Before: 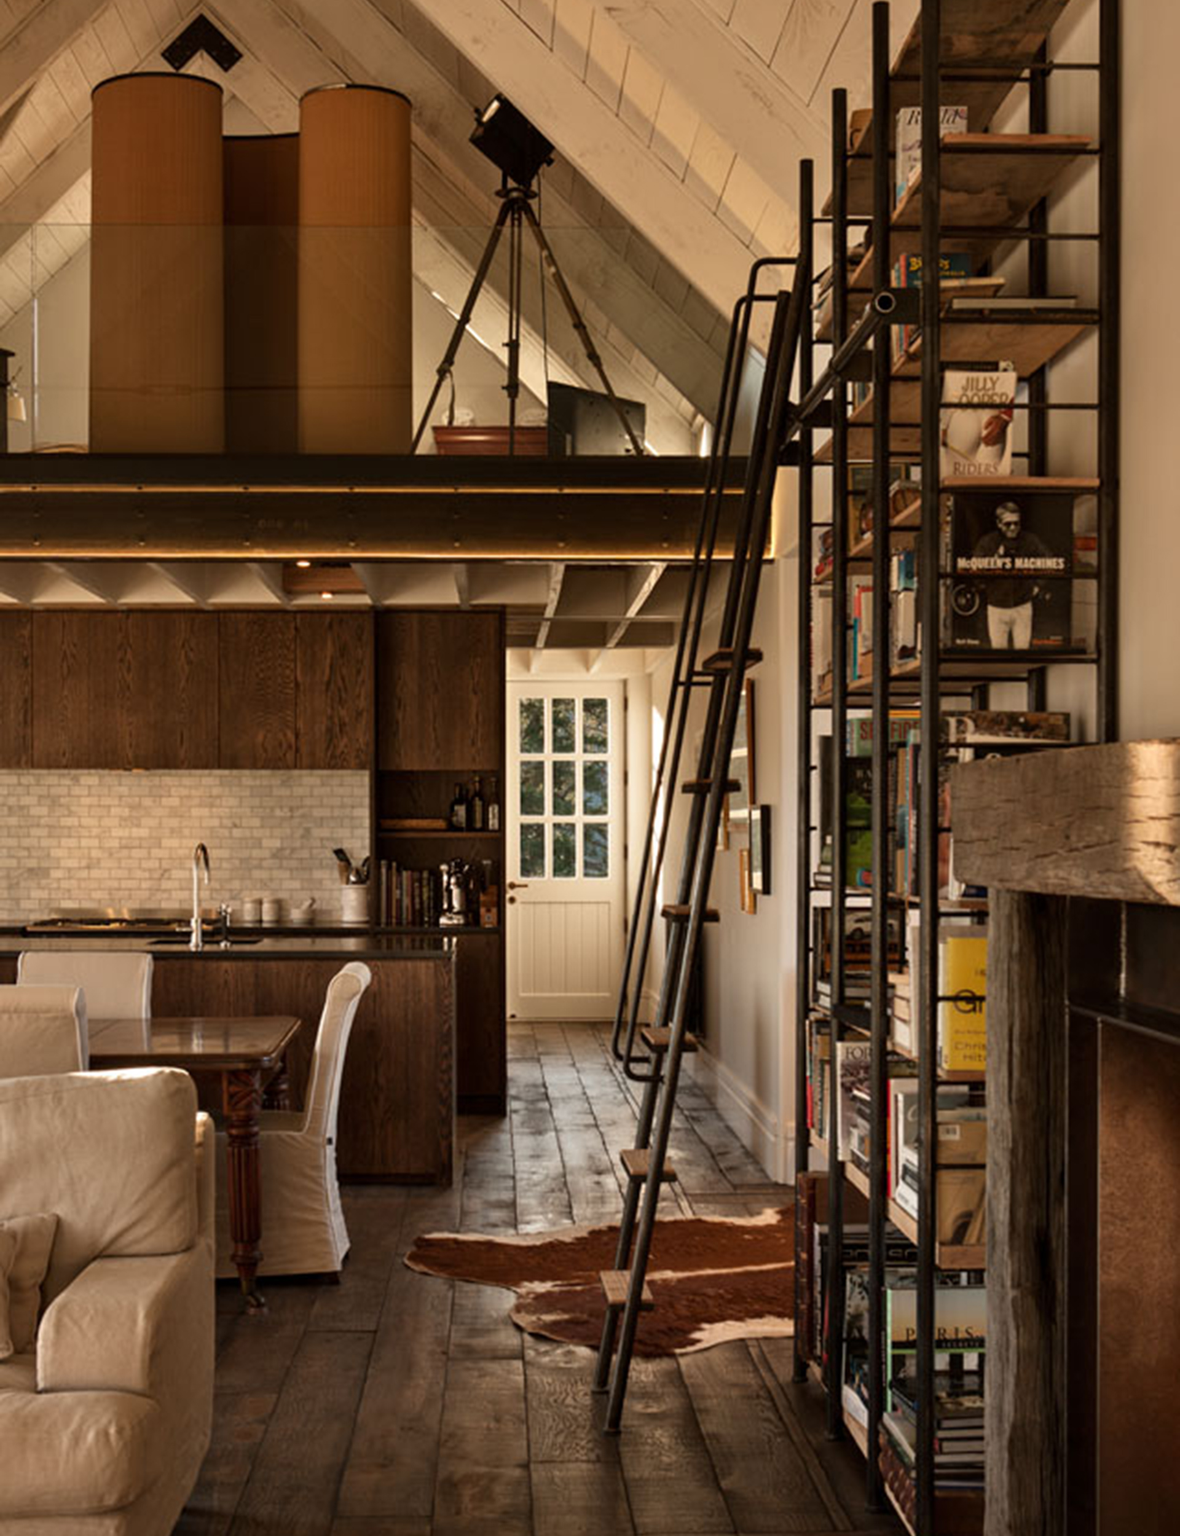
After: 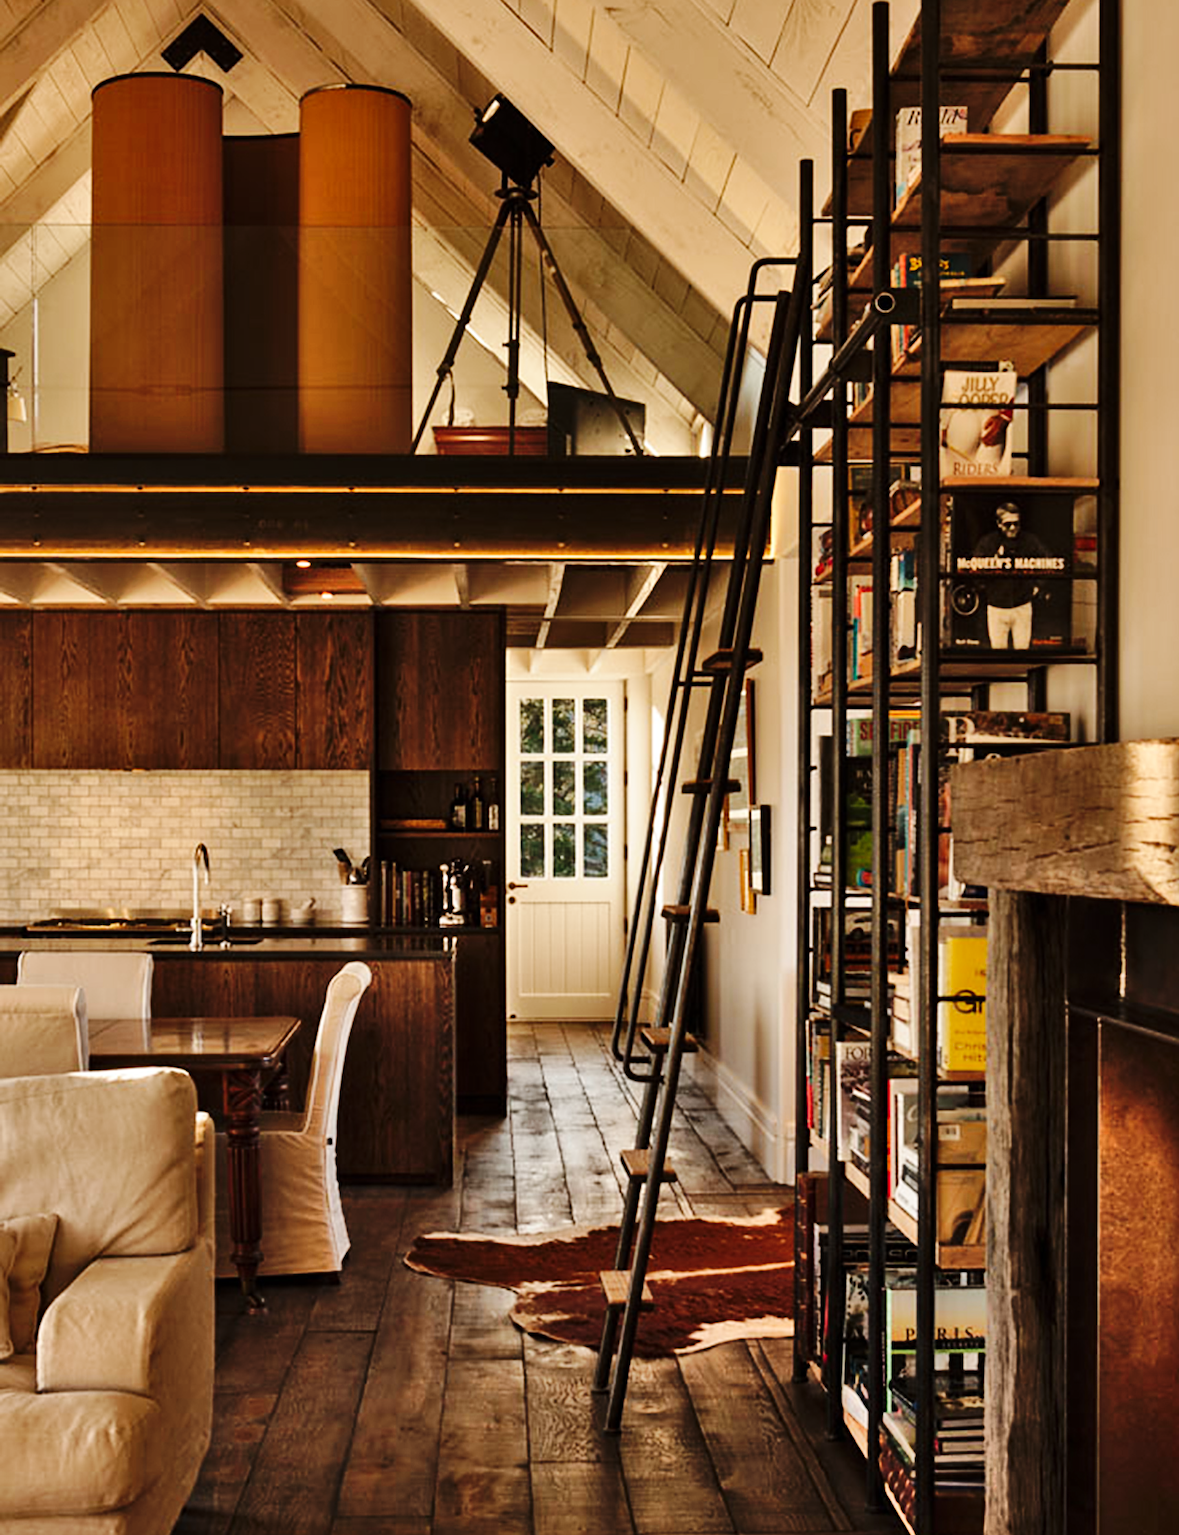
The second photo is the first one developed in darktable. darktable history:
base curve: curves: ch0 [(0, 0) (0.036, 0.025) (0.121, 0.166) (0.206, 0.329) (0.605, 0.79) (1, 1)], preserve colors none
sharpen: on, module defaults
shadows and highlights: soften with gaussian
